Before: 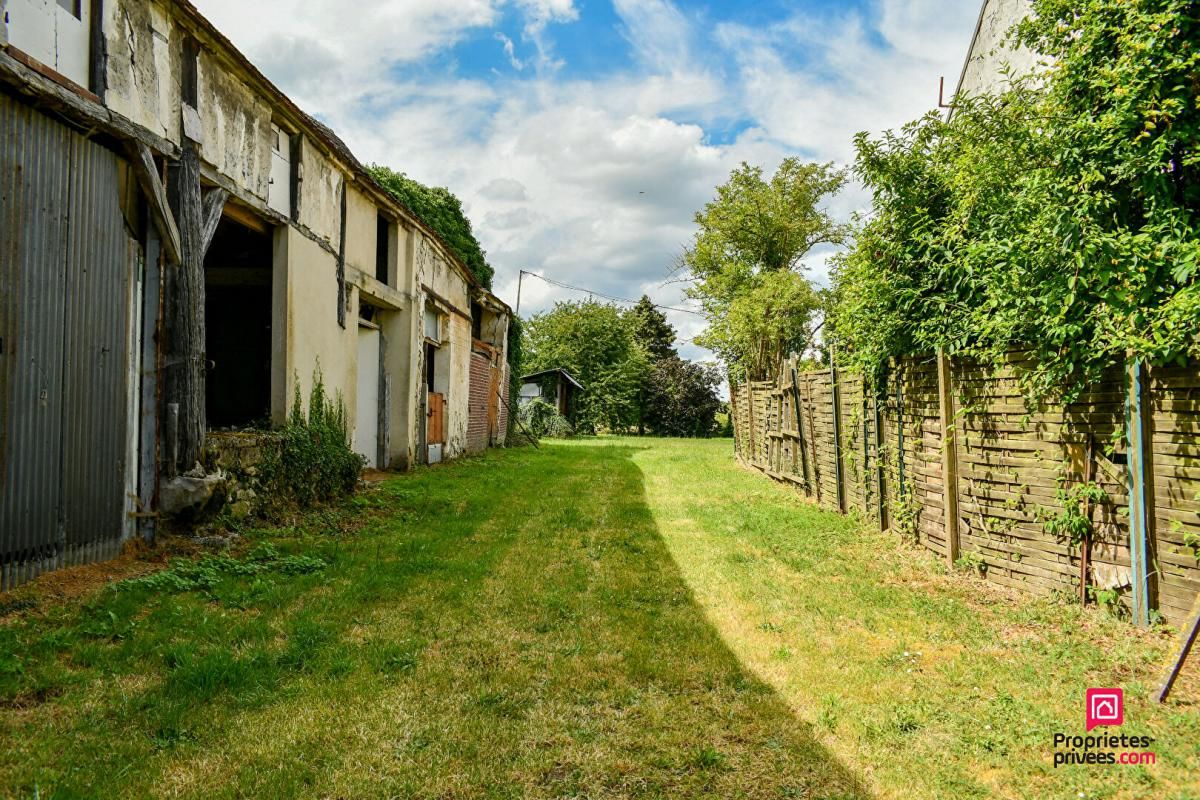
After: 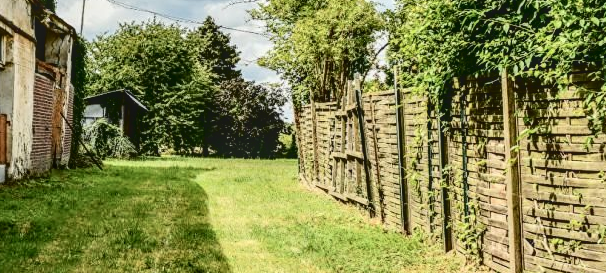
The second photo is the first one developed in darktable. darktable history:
tone curve: curves: ch0 [(0, 0) (0.003, 0.068) (0.011, 0.068) (0.025, 0.068) (0.044, 0.068) (0.069, 0.072) (0.1, 0.072) (0.136, 0.077) (0.177, 0.095) (0.224, 0.126) (0.277, 0.2) (0.335, 0.3) (0.399, 0.407) (0.468, 0.52) (0.543, 0.624) (0.623, 0.721) (0.709, 0.811) (0.801, 0.88) (0.898, 0.942) (1, 1)], color space Lab, independent channels, preserve colors none
local contrast: highlights 53%, shadows 52%, detail 130%, midtone range 0.446
crop: left 36.337%, top 34.963%, right 13.162%, bottom 30.825%
contrast brightness saturation: contrast -0.075, brightness -0.037, saturation -0.108
